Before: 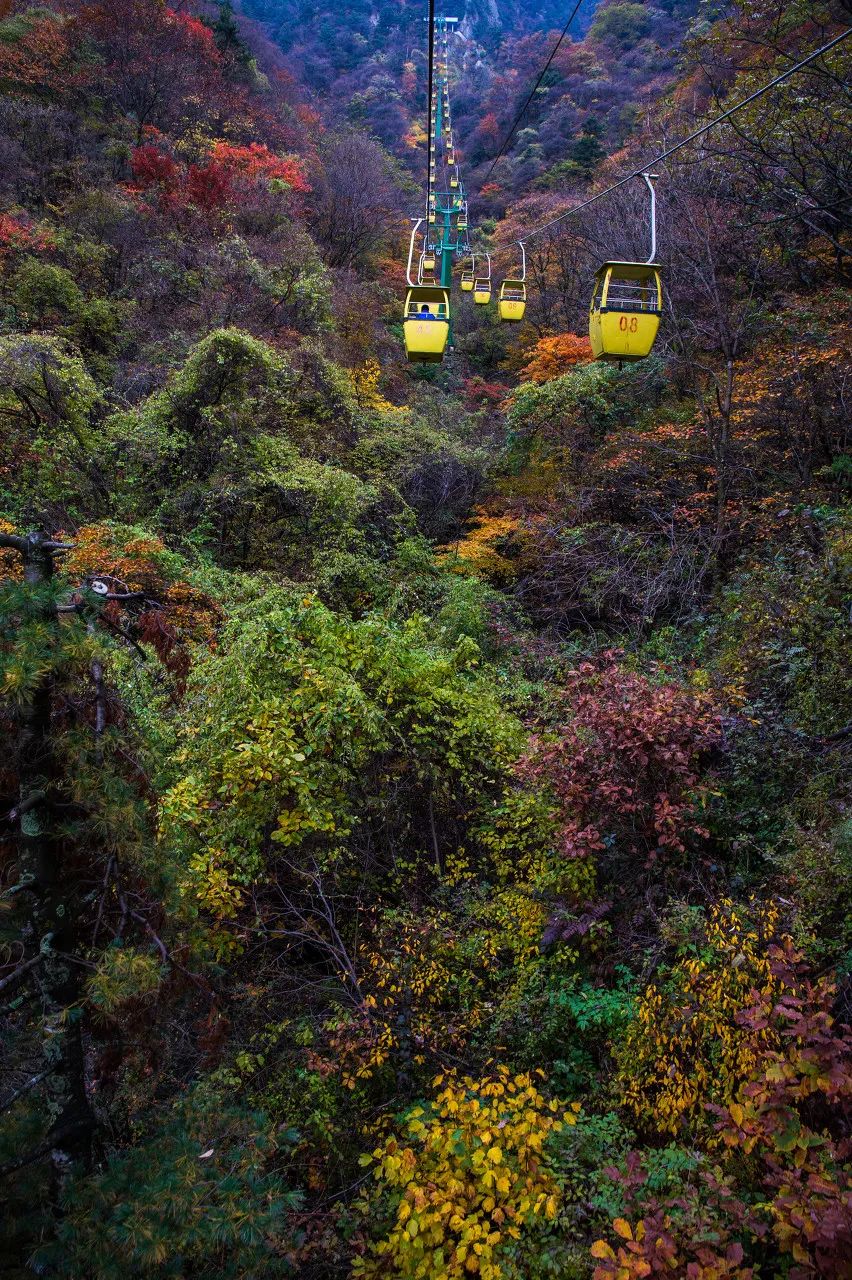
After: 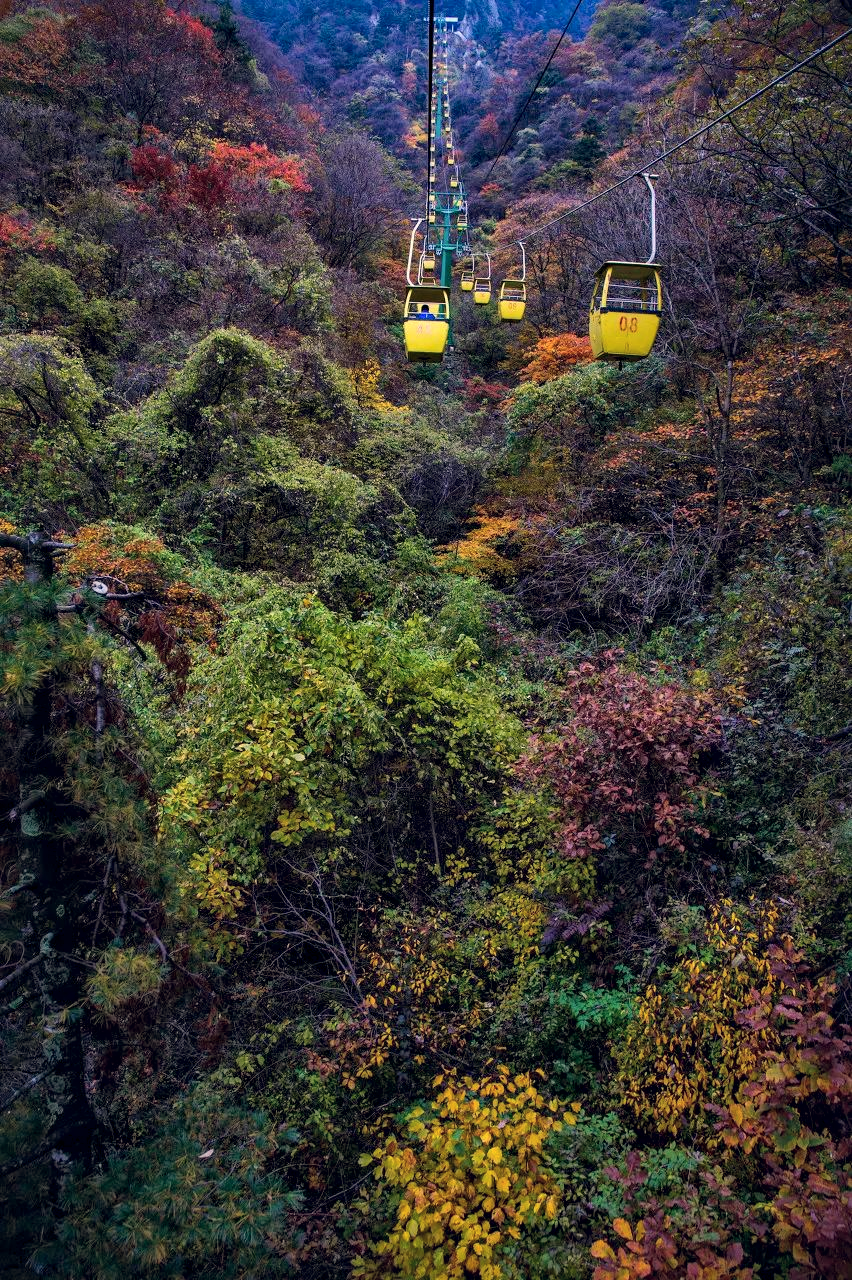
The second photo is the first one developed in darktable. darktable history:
local contrast: mode bilateral grid, contrast 20, coarseness 50, detail 141%, midtone range 0.2
shadows and highlights: shadows 25, highlights -25
color balance rgb: shadows lift › hue 87.51°, highlights gain › chroma 1.62%, highlights gain › hue 55.1°, global offset › chroma 0.06%, global offset › hue 253.66°, linear chroma grading › global chroma 0.5%
haze removal: compatibility mode true, adaptive false
